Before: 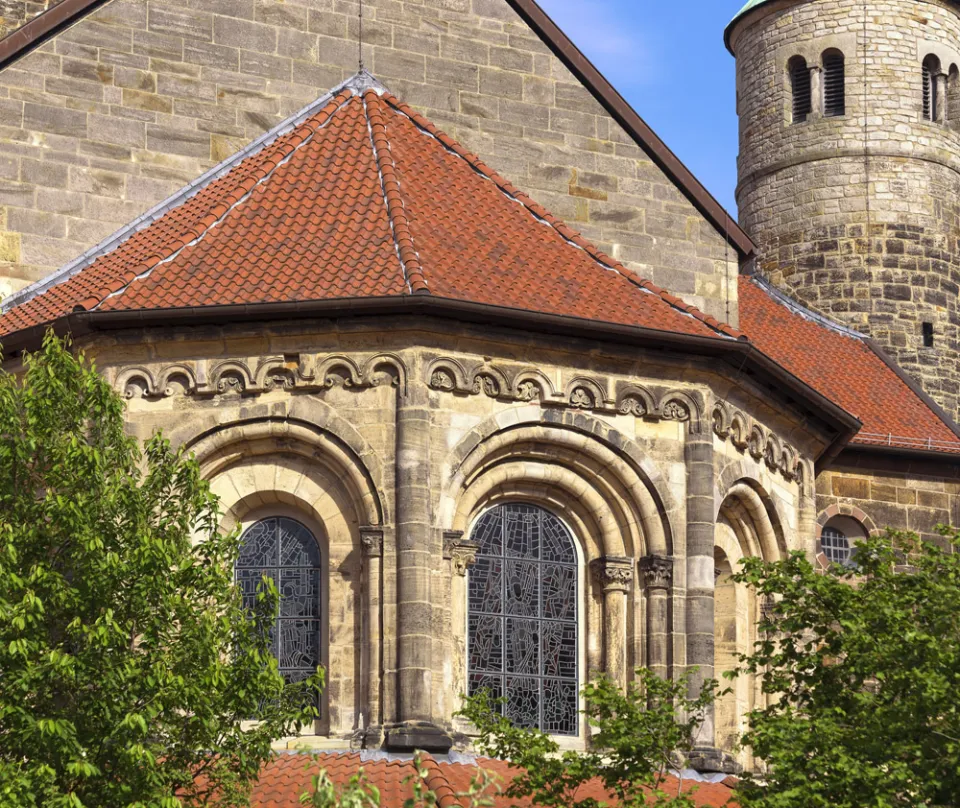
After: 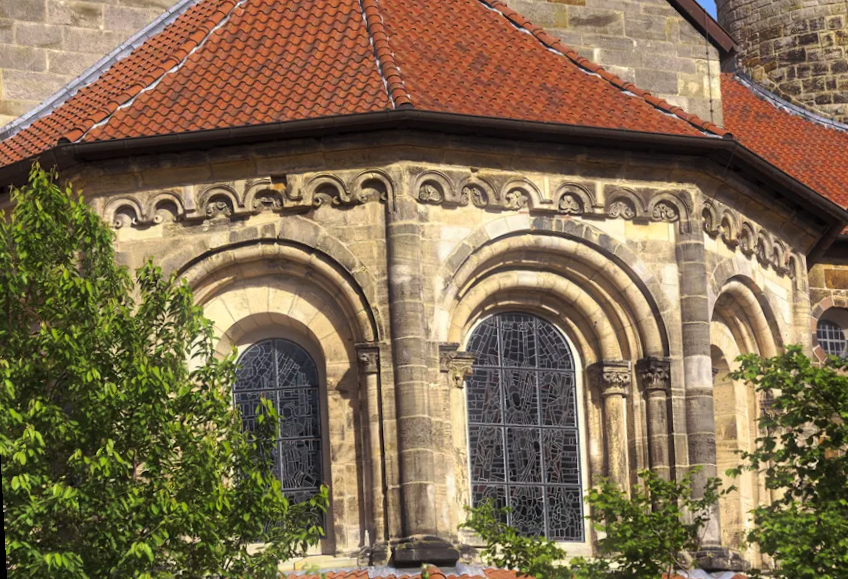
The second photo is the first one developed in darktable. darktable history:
shadows and highlights: radius 108.52, shadows 44.07, highlights -67.8, low approximation 0.01, soften with gaussian
tone curve: curves: ch0 [(0, 0) (0.003, 0.002) (0.011, 0.009) (0.025, 0.02) (0.044, 0.035) (0.069, 0.055) (0.1, 0.08) (0.136, 0.109) (0.177, 0.142) (0.224, 0.179) (0.277, 0.222) (0.335, 0.268) (0.399, 0.329) (0.468, 0.409) (0.543, 0.495) (0.623, 0.579) (0.709, 0.669) (0.801, 0.767) (0.898, 0.885) (1, 1)], preserve colors none
rotate and perspective: rotation -3°, crop left 0.031, crop right 0.968, crop top 0.07, crop bottom 0.93
bloom: size 5%, threshold 95%, strength 15%
crop: top 20.916%, right 9.437%, bottom 0.316%
